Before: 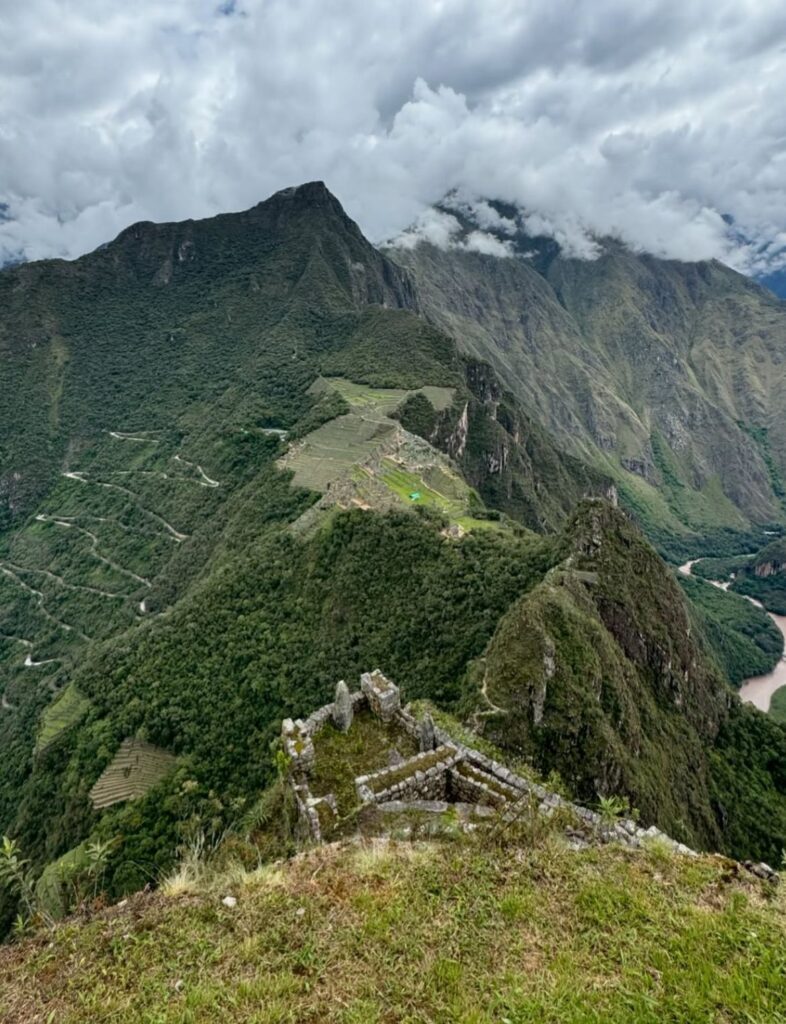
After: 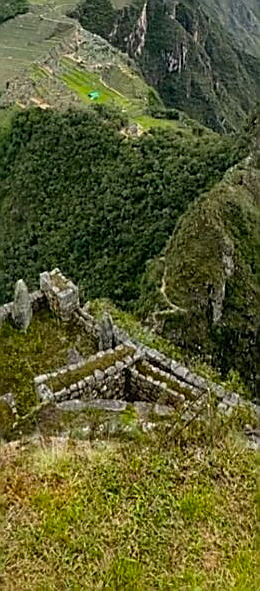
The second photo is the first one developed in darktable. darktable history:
contrast equalizer: octaves 7, y [[0.6 ×6], [0.55 ×6], [0 ×6], [0 ×6], [0 ×6]], mix -0.3
crop: left 40.878%, top 39.176%, right 25.993%, bottom 3.081%
sharpen: radius 1.4, amount 1.25, threshold 0.7
color balance rgb: perceptual saturation grading › global saturation 20%, global vibrance 20%
local contrast: mode bilateral grid, contrast 20, coarseness 50, detail 120%, midtone range 0.2
